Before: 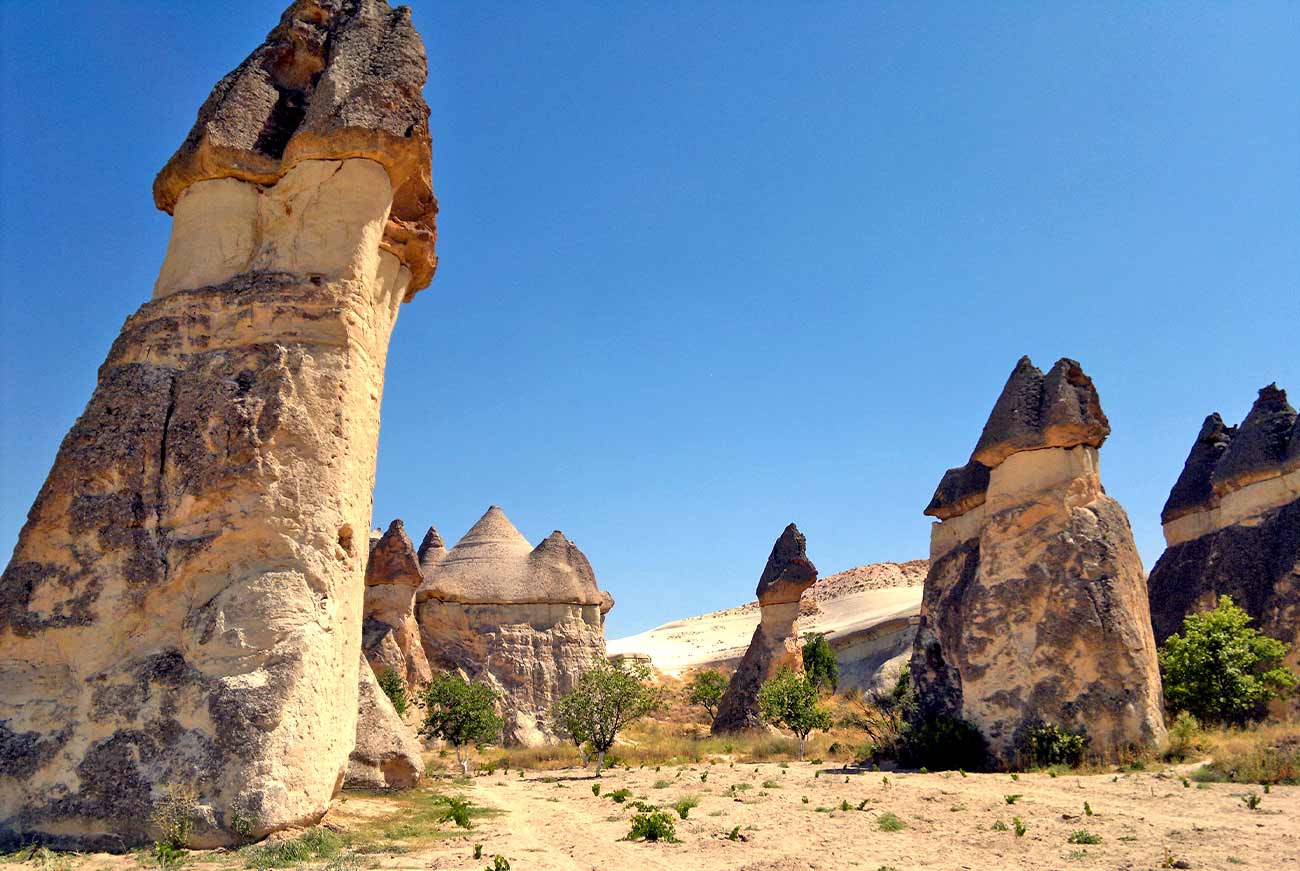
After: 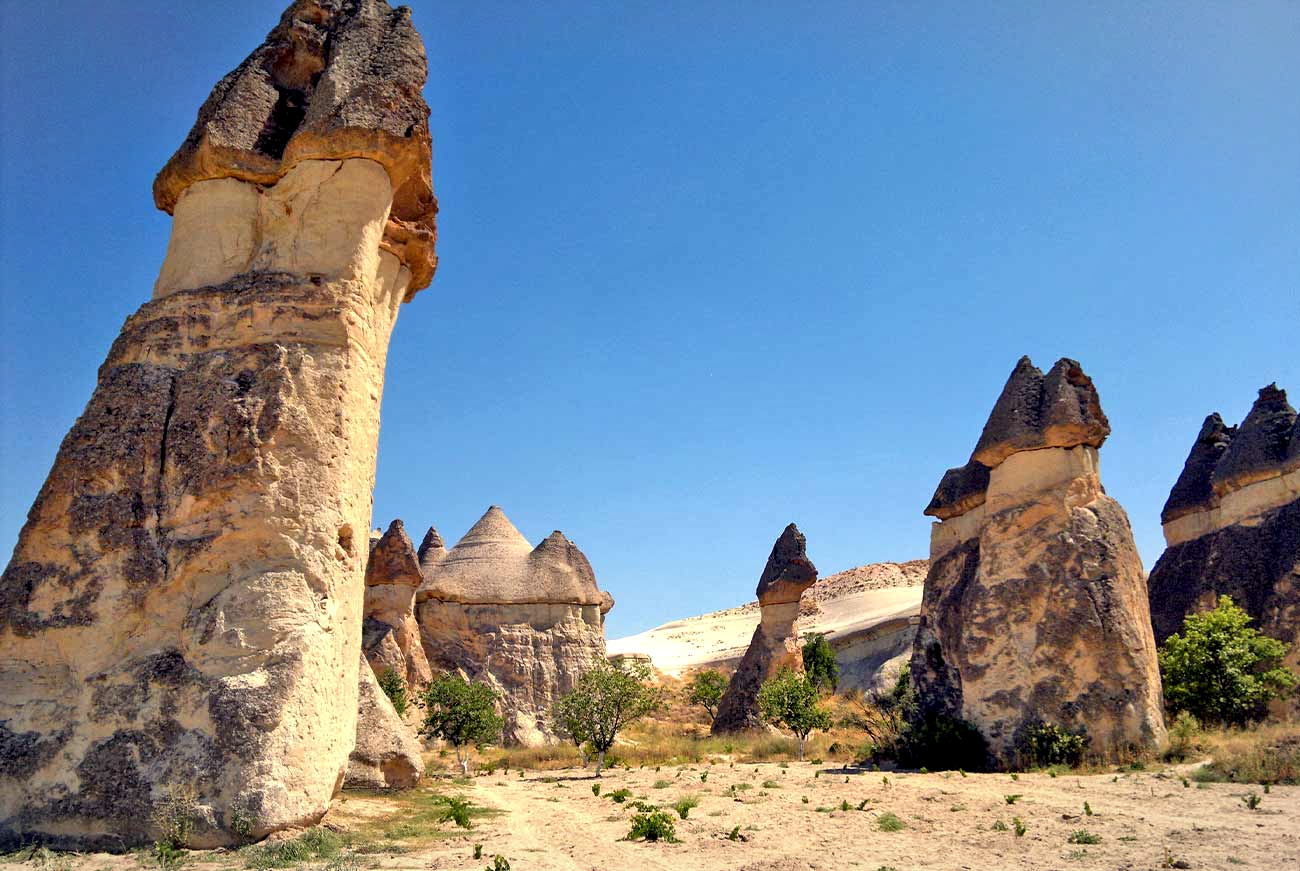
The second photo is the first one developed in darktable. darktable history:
local contrast: highlights 100%, shadows 101%, detail 120%, midtone range 0.2
vignetting: fall-off start 98.8%, fall-off radius 99.89%, brightness -0.295, width/height ratio 1.424
